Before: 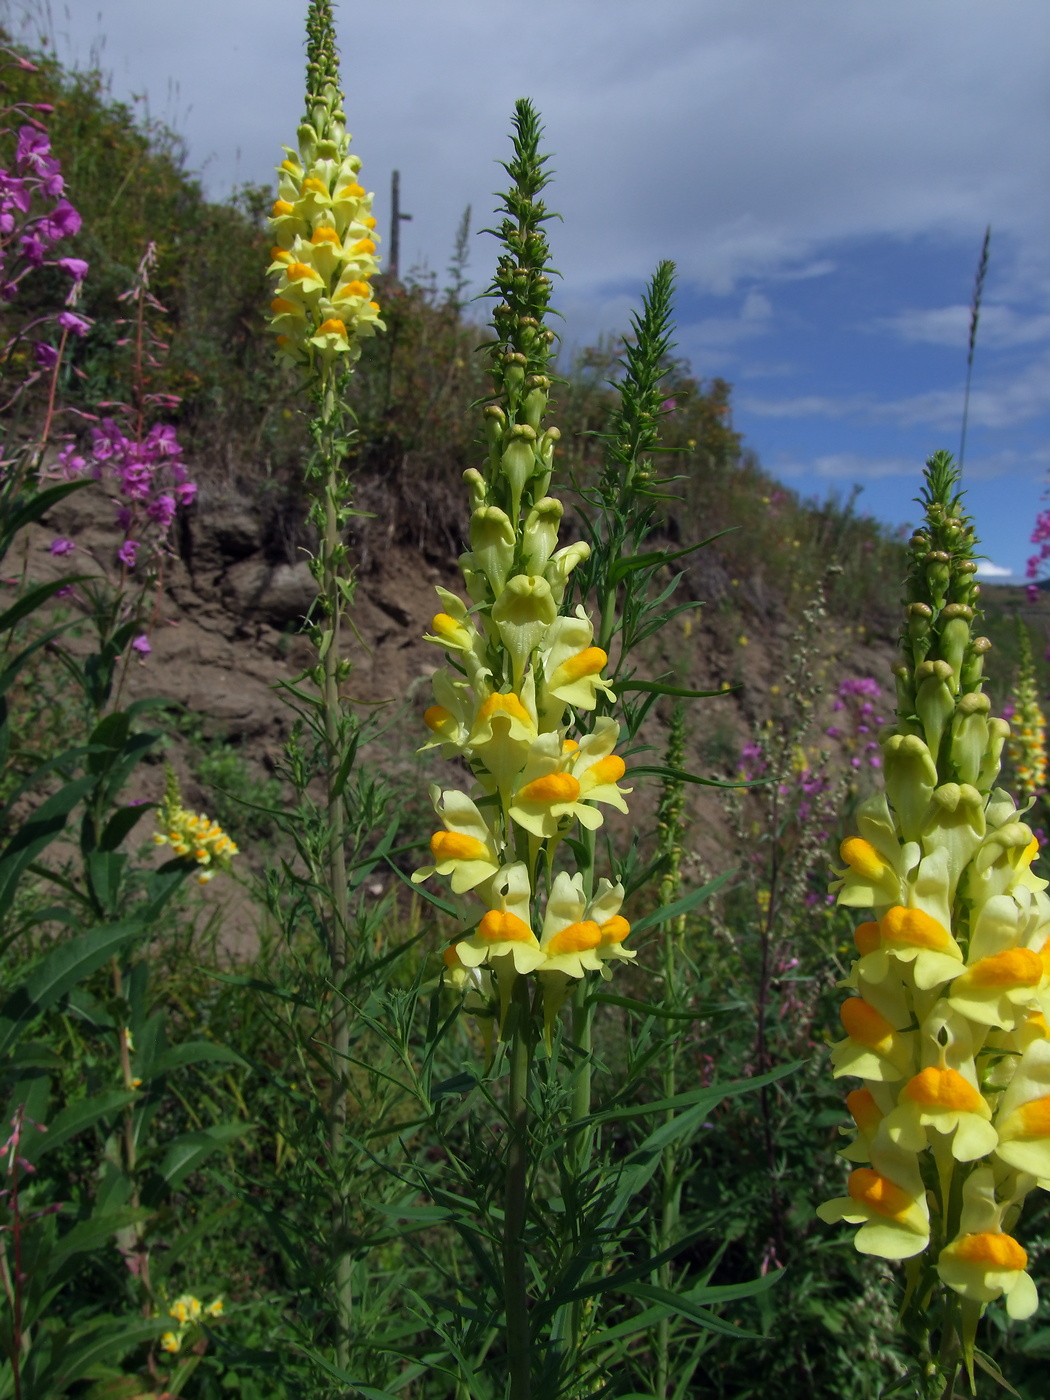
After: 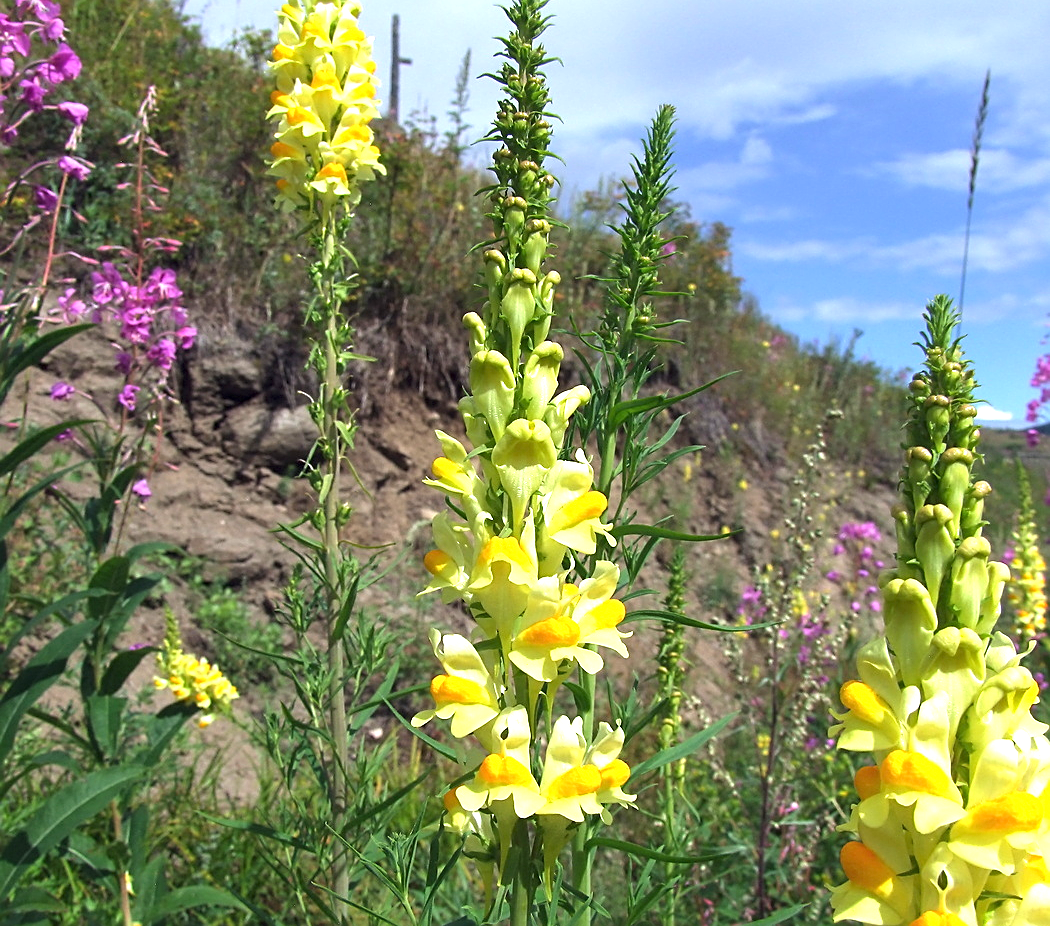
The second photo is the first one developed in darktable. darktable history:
crop: top 11.164%, bottom 22.685%
sharpen: on, module defaults
exposure: black level correction 0, exposure 1.448 EV, compensate highlight preservation false
